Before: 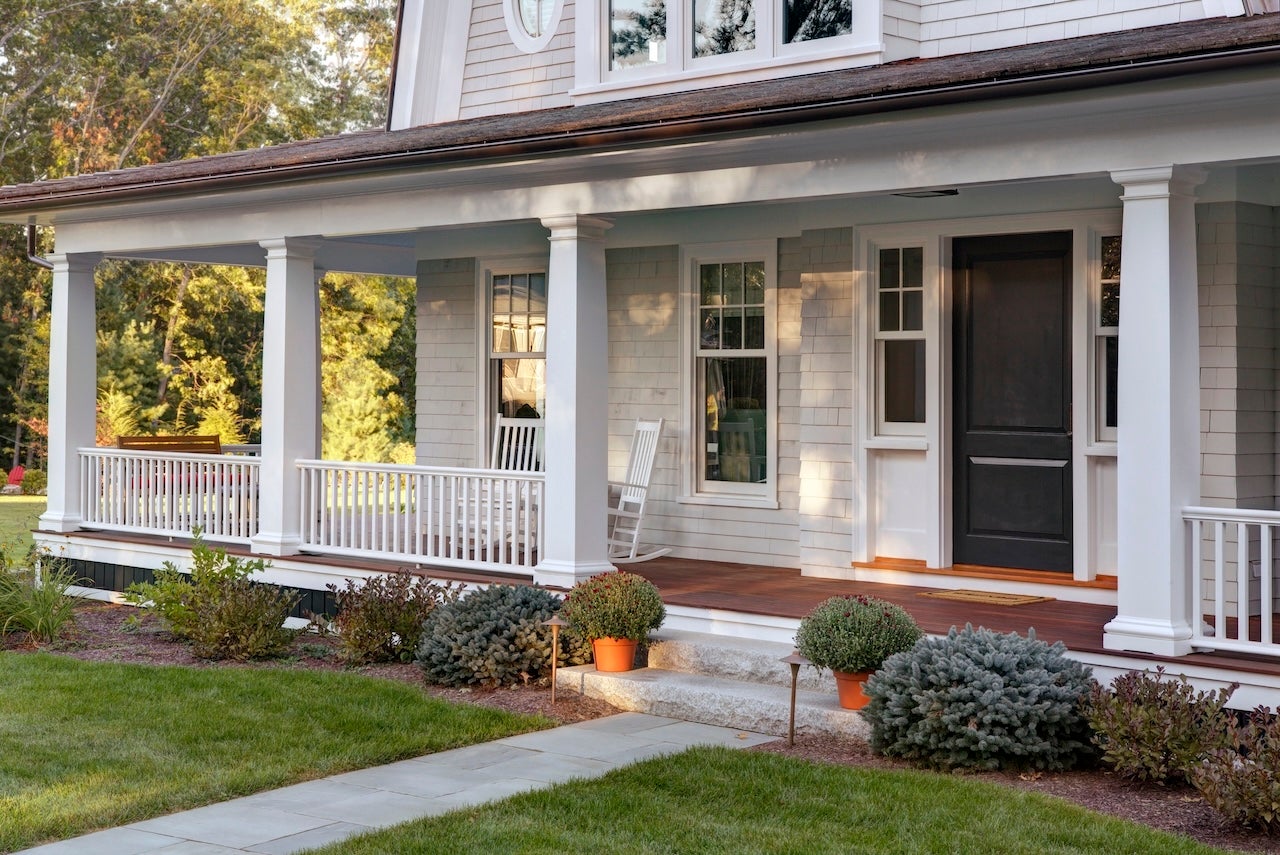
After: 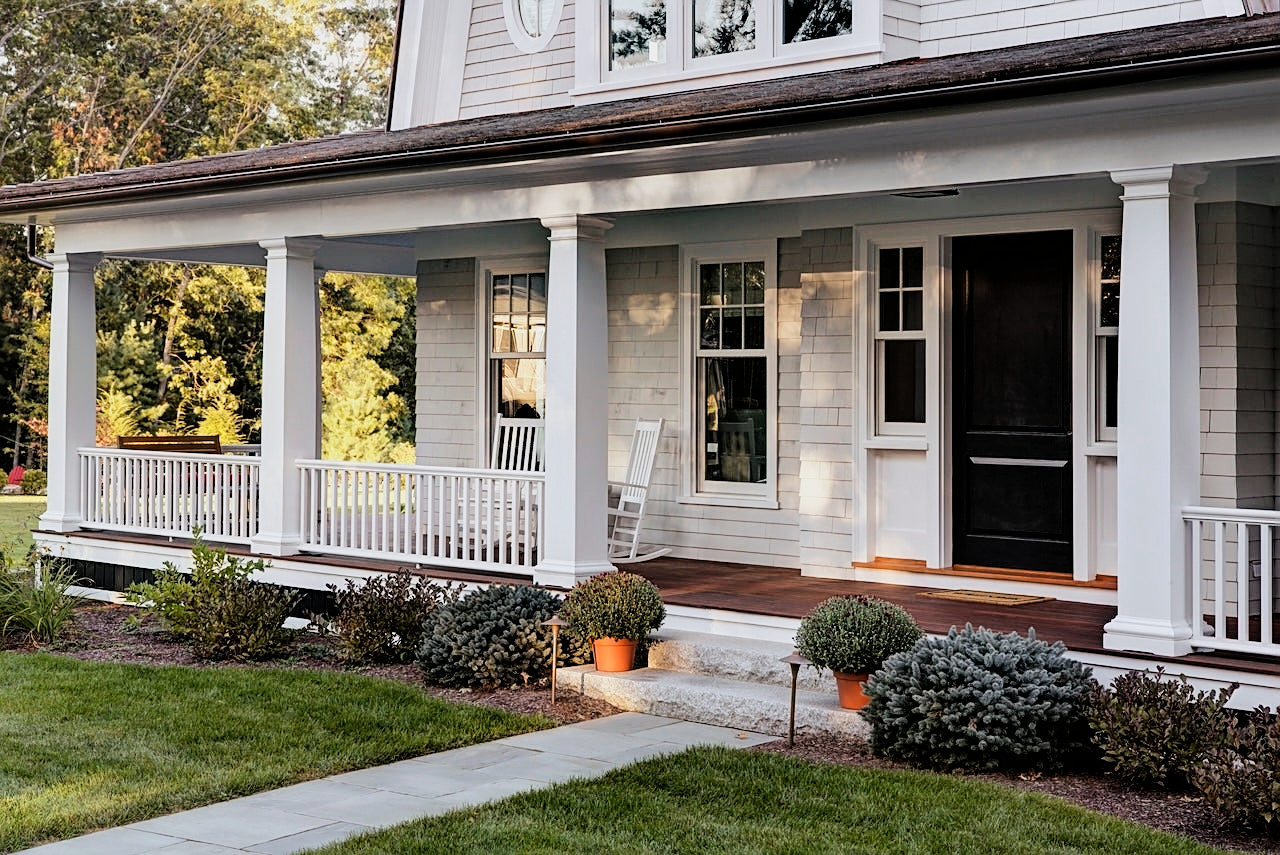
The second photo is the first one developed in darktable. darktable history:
filmic rgb: black relative exposure -5.1 EV, white relative exposure 3.5 EV, hardness 3.17, contrast 1.39, highlights saturation mix -49.53%
sharpen: on, module defaults
